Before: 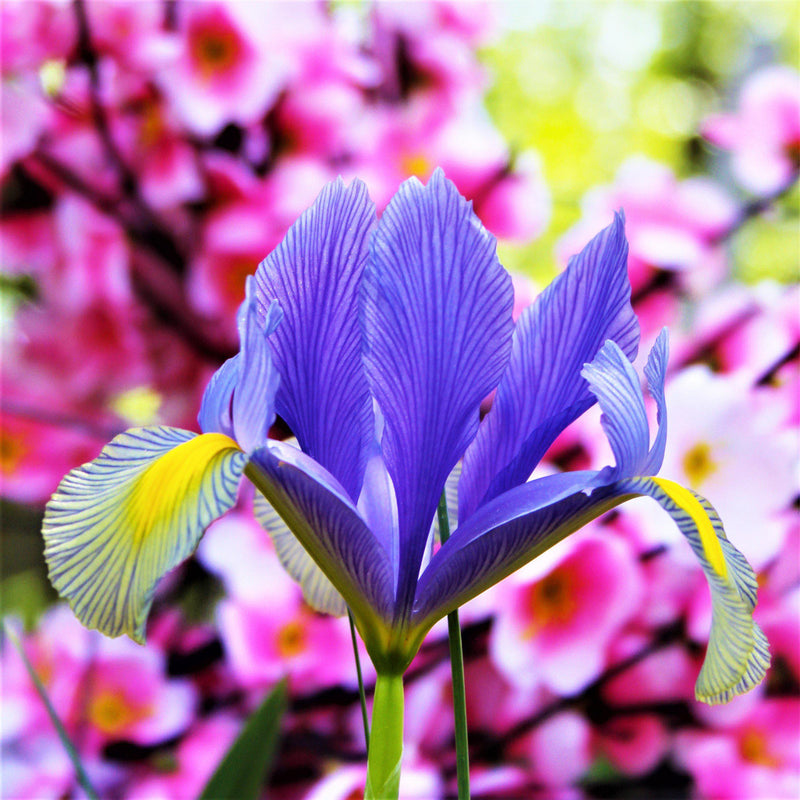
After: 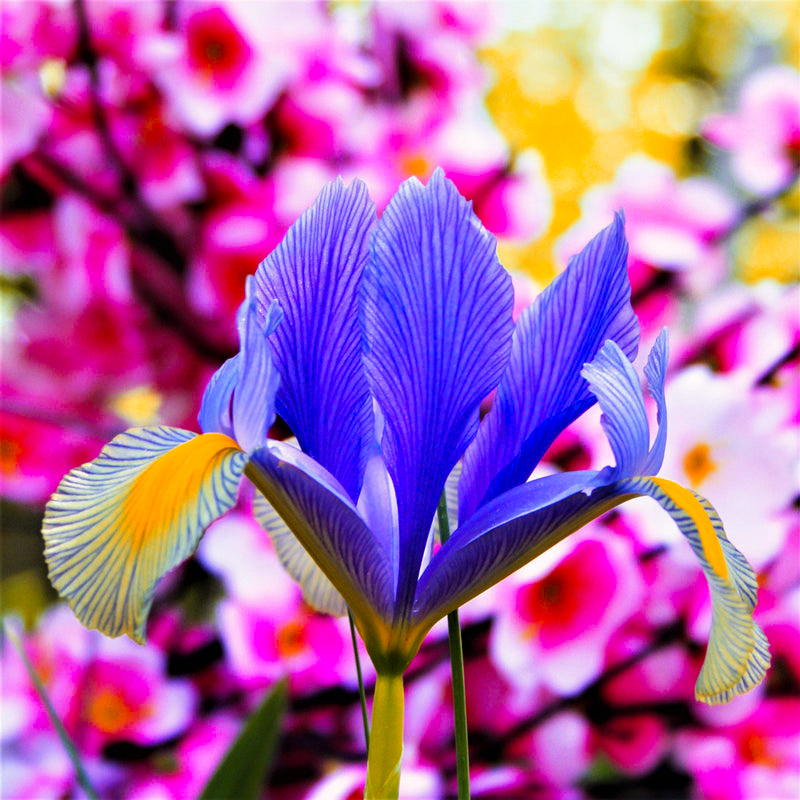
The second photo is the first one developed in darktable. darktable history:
color correction: highlights a* 1.32, highlights b* 1.65
color balance: mode lift, gamma, gain (sRGB), lift [0.98, 1, 1, 1]
vibrance: vibrance 75%
local contrast: highlights 100%, shadows 100%, detail 96%, midtone range 0.2
color zones: curves: ch1 [(0, 0.504) (0.143, 0.521) (0.286, 0.496) (0.429, 0.5) (0.571, 0.5) (0.714, 0.5) (0.857, 0.5) (1, 0.504)]; ch2 [(0, 0.5) (0.143, 0.481) (0.286, 0.422) (0.429, 0.477) (0.571, 0.499) (0.714, 0.5) (0.857, 0.5) (1, 0.5)]
